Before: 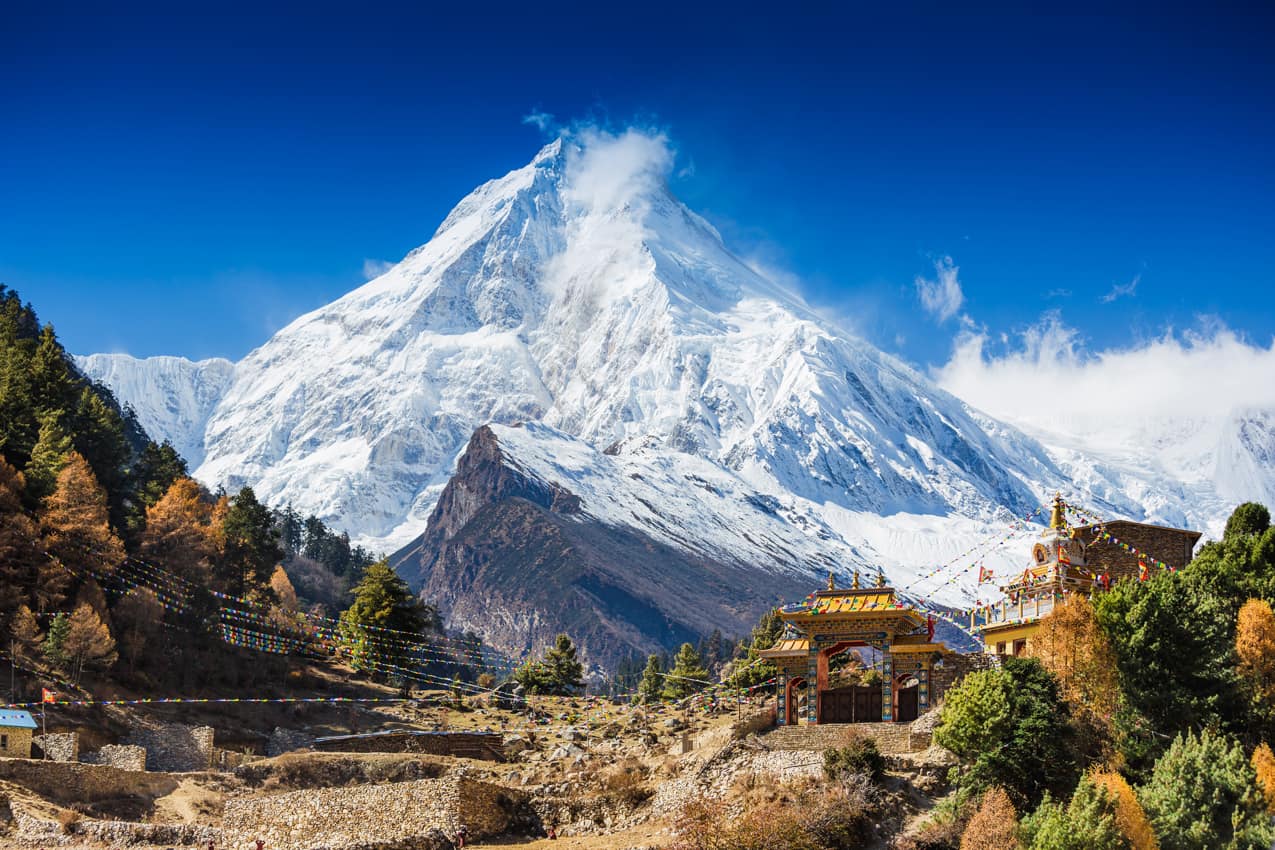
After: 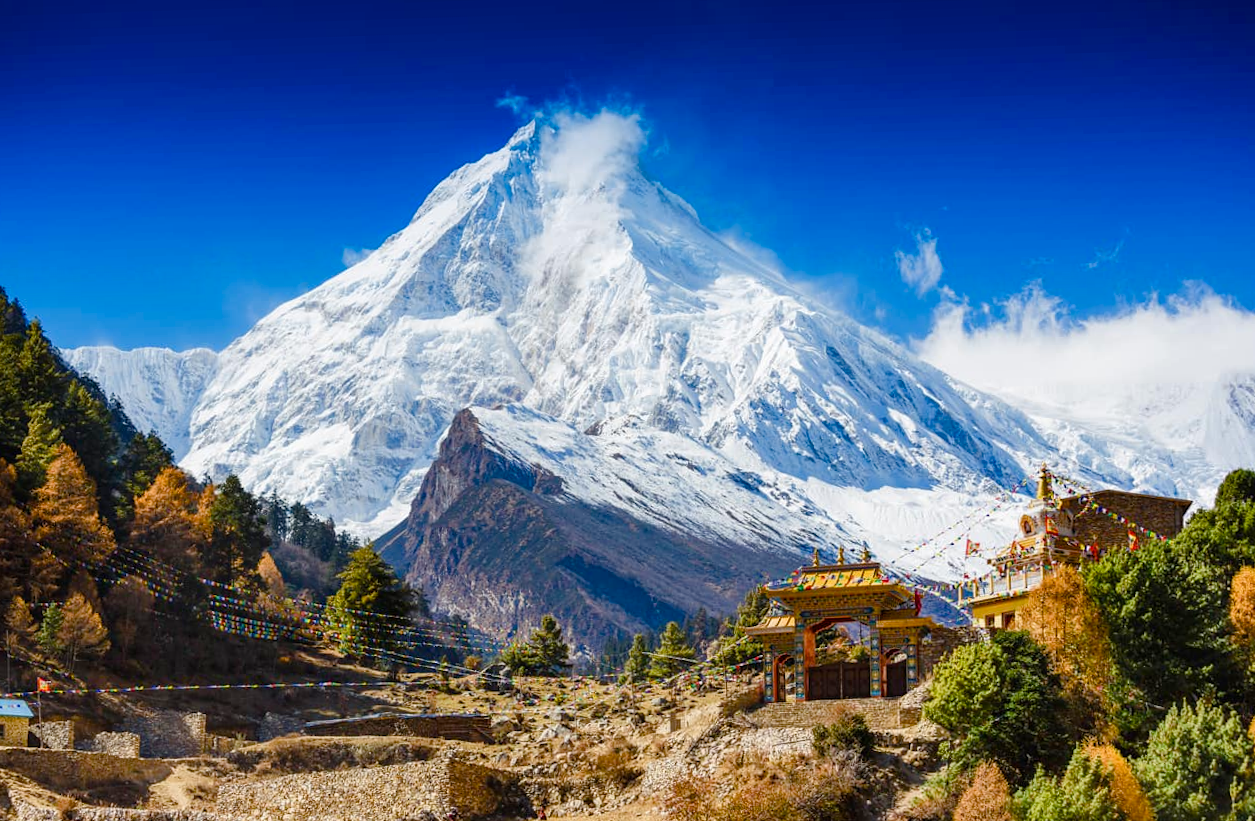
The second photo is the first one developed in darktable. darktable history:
color balance rgb: perceptual saturation grading › global saturation 20%, perceptual saturation grading › highlights -25%, perceptual saturation grading › shadows 50%
rotate and perspective: rotation -1.32°, lens shift (horizontal) -0.031, crop left 0.015, crop right 0.985, crop top 0.047, crop bottom 0.982
